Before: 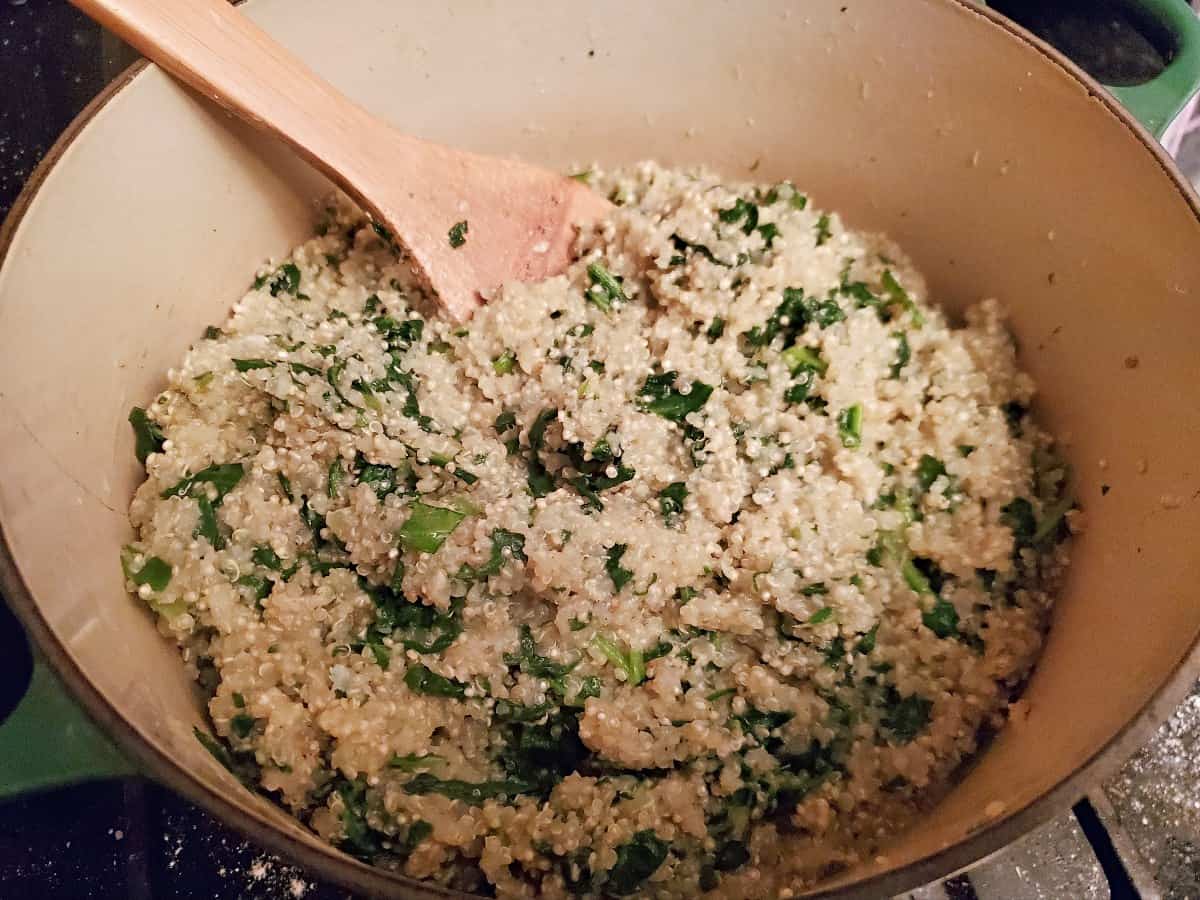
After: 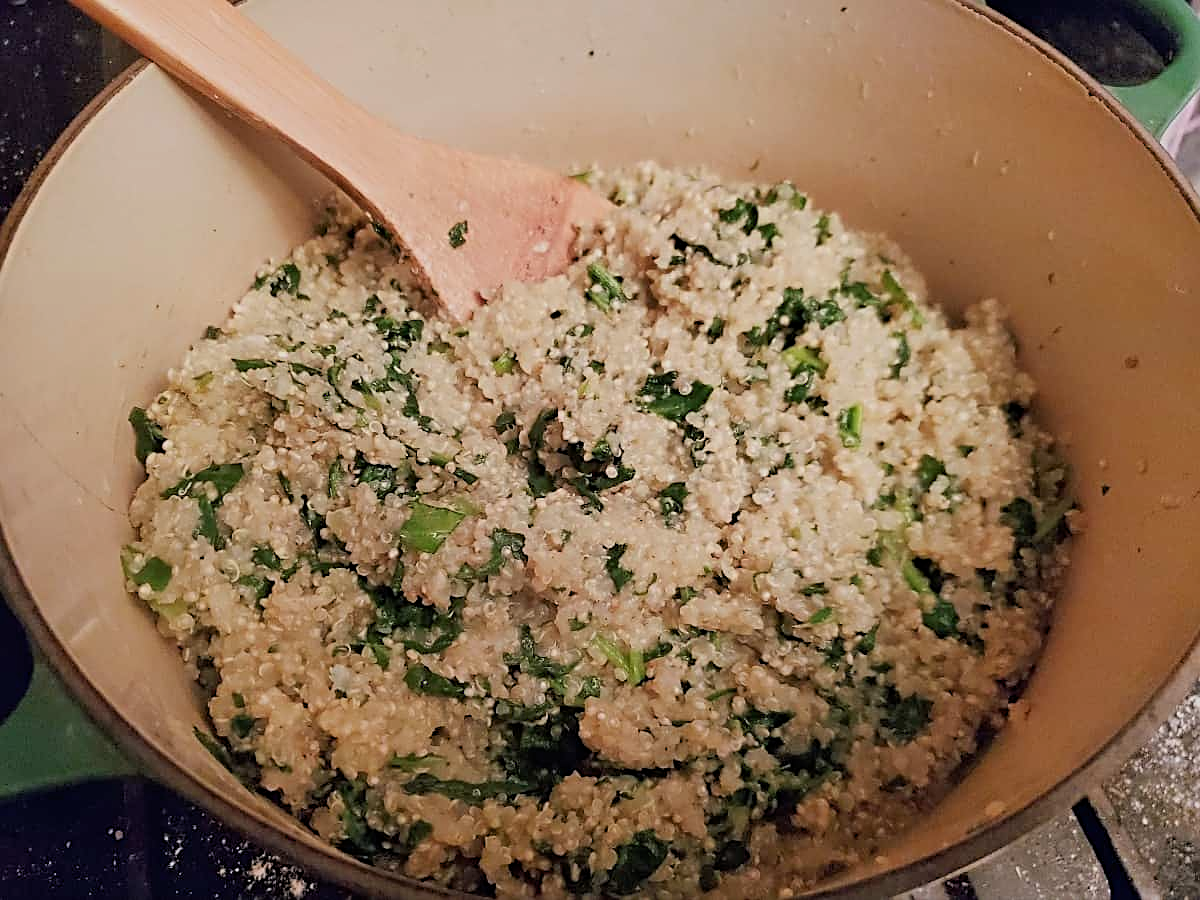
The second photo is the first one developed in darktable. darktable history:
sharpen: amount 0.49
filmic rgb: black relative exposure -16 EV, white relative exposure 4 EV, target black luminance 0%, hardness 7.61, latitude 72.92%, contrast 0.896, highlights saturation mix 11.05%, shadows ↔ highlights balance -0.377%, color science v6 (2022)
